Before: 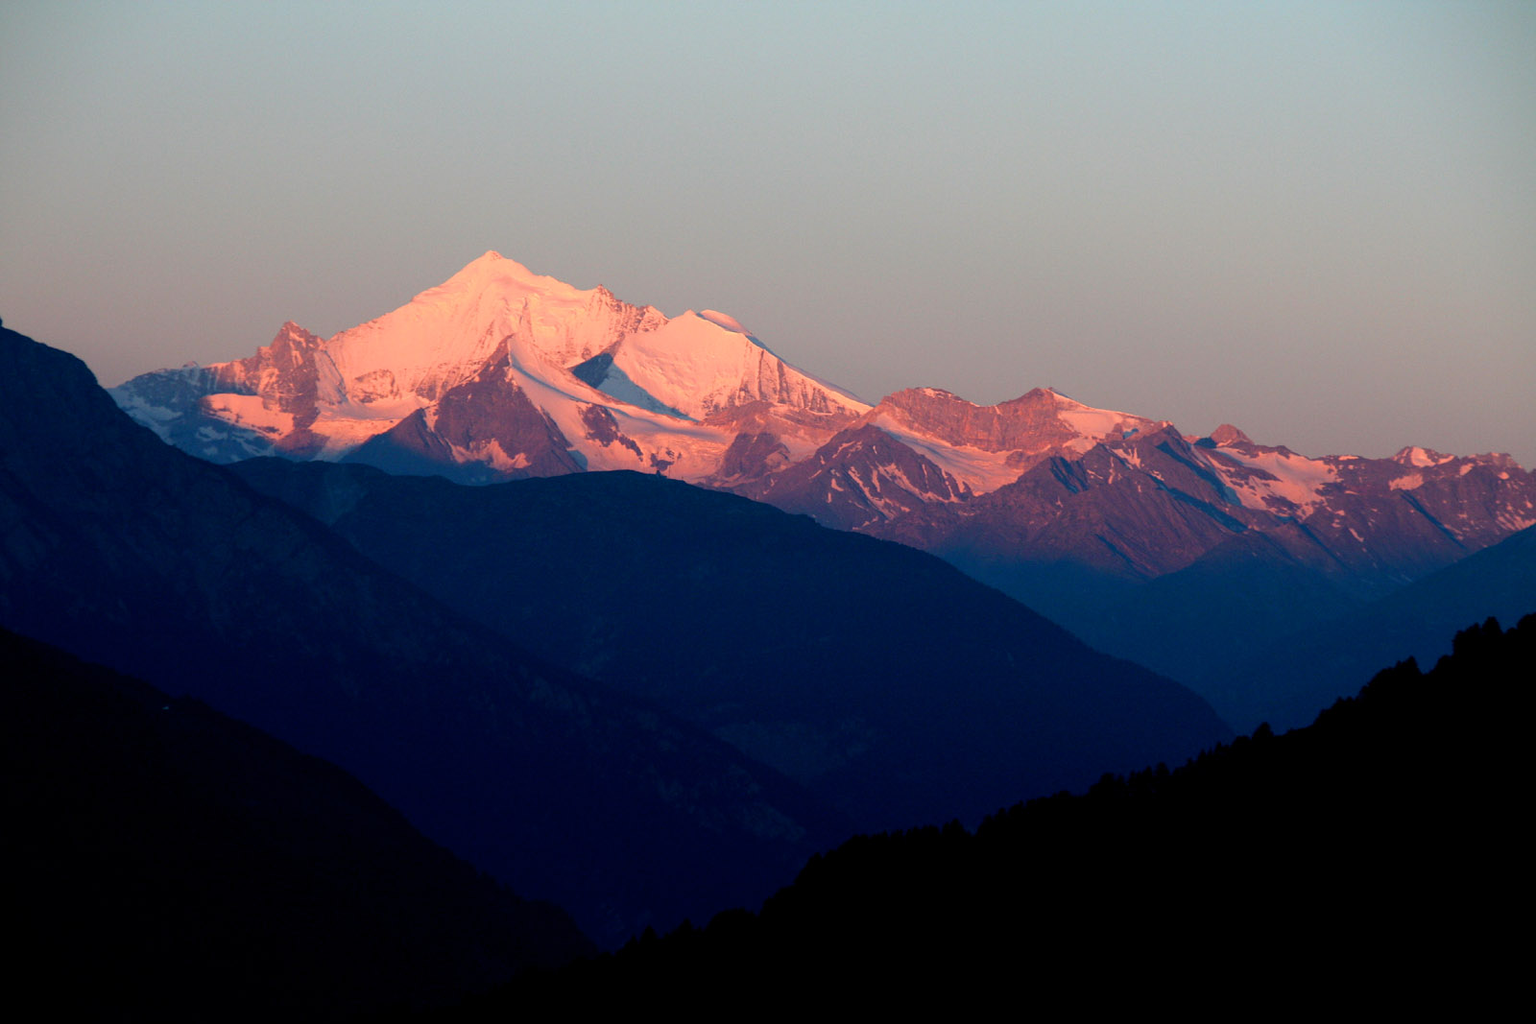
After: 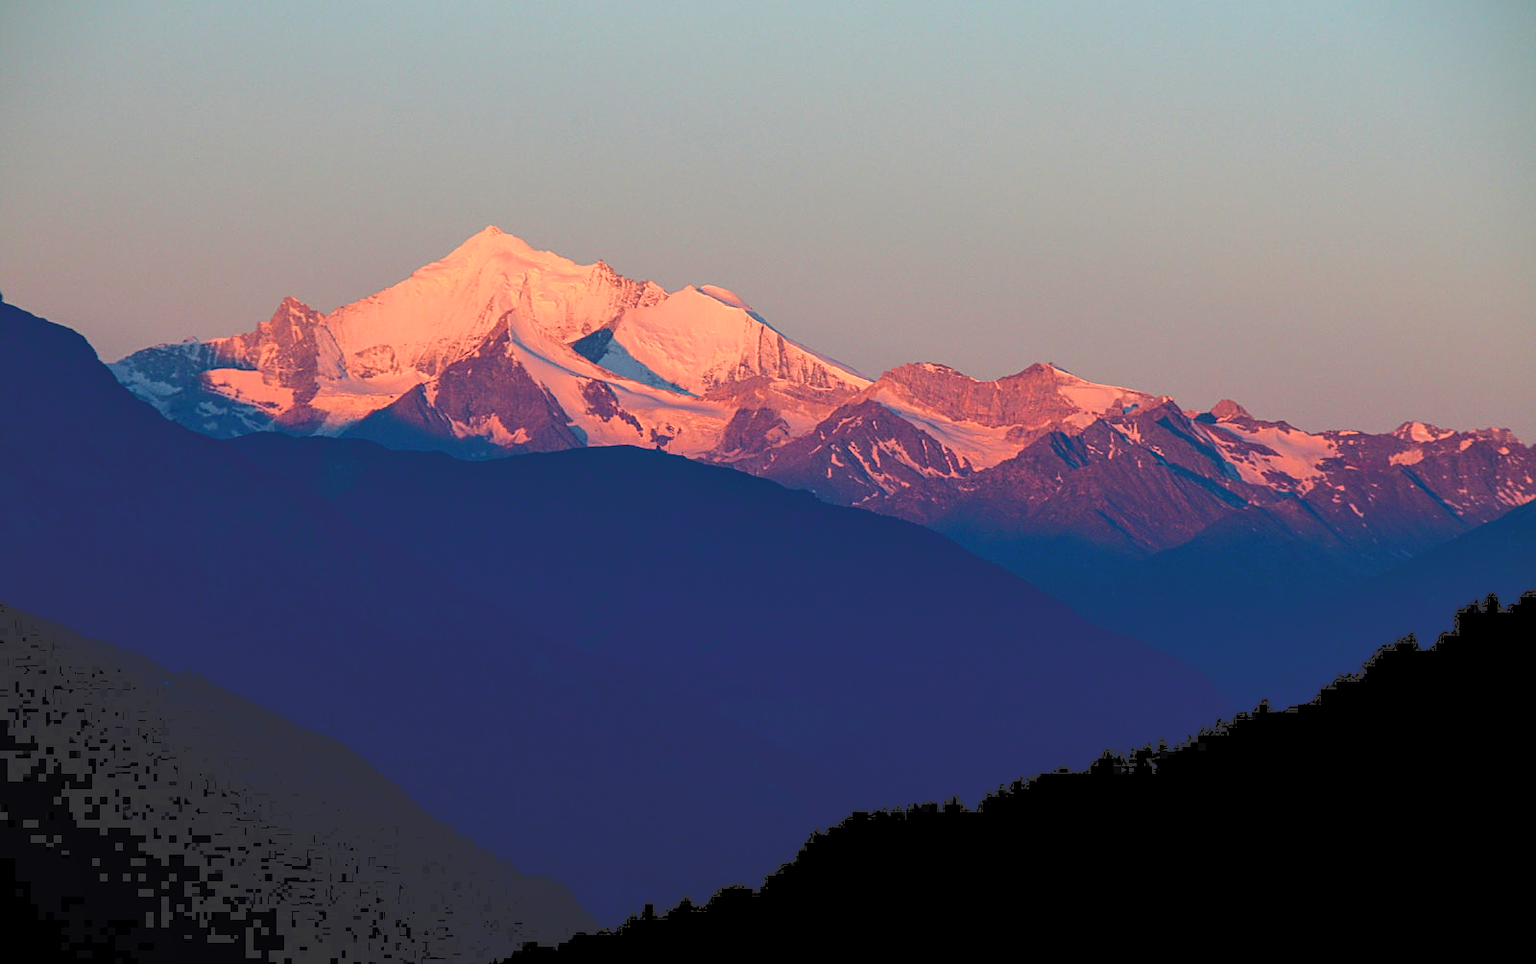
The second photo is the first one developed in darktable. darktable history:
exposure: exposure -0.067 EV, compensate highlight preservation false
crop and rotate: top 2.493%, bottom 3.238%
local contrast: detail 130%
tone curve: curves: ch0 [(0, 0) (0.003, 0.211) (0.011, 0.211) (0.025, 0.215) (0.044, 0.218) (0.069, 0.224) (0.1, 0.227) (0.136, 0.233) (0.177, 0.247) (0.224, 0.275) (0.277, 0.309) (0.335, 0.366) (0.399, 0.438) (0.468, 0.515) (0.543, 0.586) (0.623, 0.658) (0.709, 0.735) (0.801, 0.821) (0.898, 0.889) (1, 1)], color space Lab, independent channels, preserve colors none
sharpen: on, module defaults
color balance rgb: perceptual saturation grading › global saturation 11.454%, contrast -9.765%
velvia: on, module defaults
